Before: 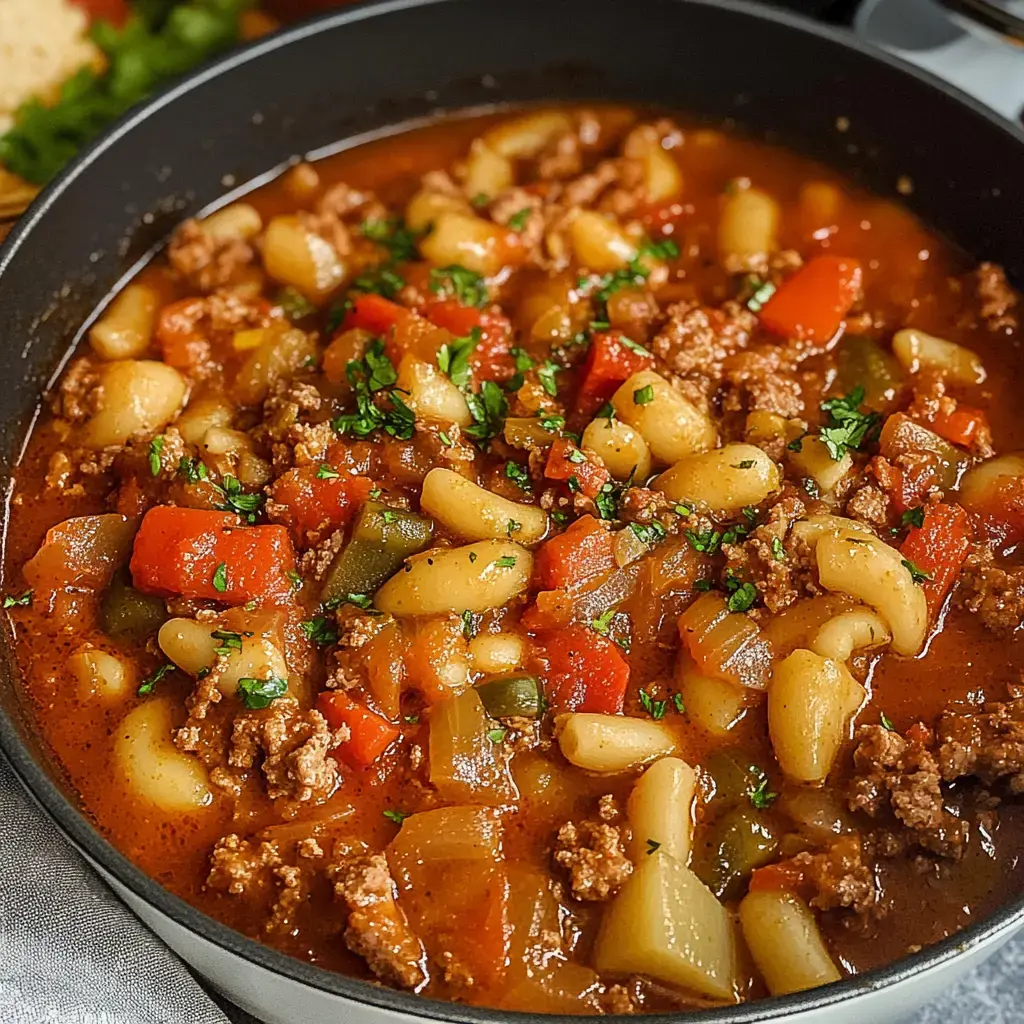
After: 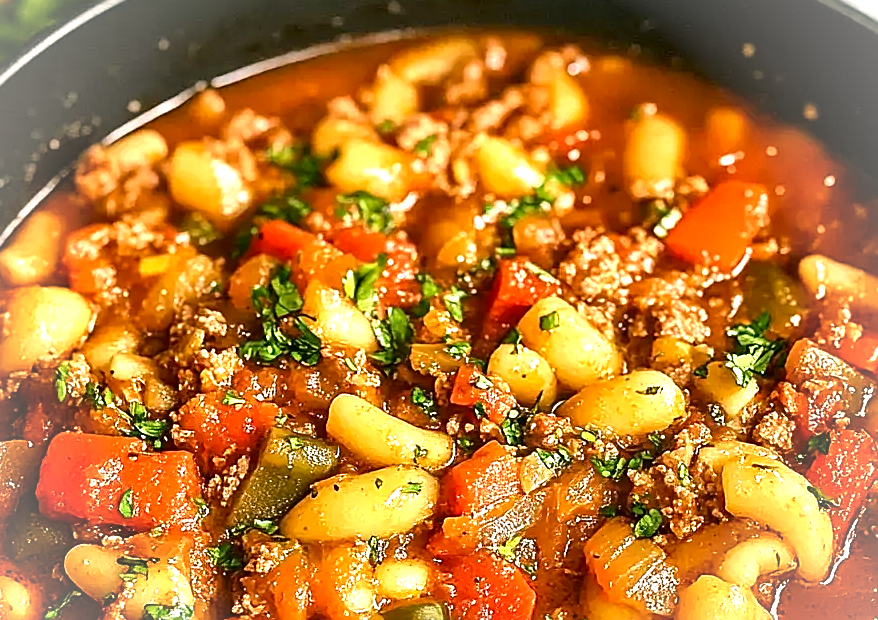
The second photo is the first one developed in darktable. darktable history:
exposure: exposure 1 EV, compensate highlight preservation false
local contrast: mode bilateral grid, contrast 20, coarseness 50, detail 171%, midtone range 0.2
sharpen: on, module defaults
color correction: highlights a* 4.66, highlights b* 4.97, shadows a* -6.79, shadows b* 5.01
crop and rotate: left 9.255%, top 7.262%, right 4.921%, bottom 32.128%
vignetting: fall-off radius 61.23%, brightness 0.285, saturation 0.002
